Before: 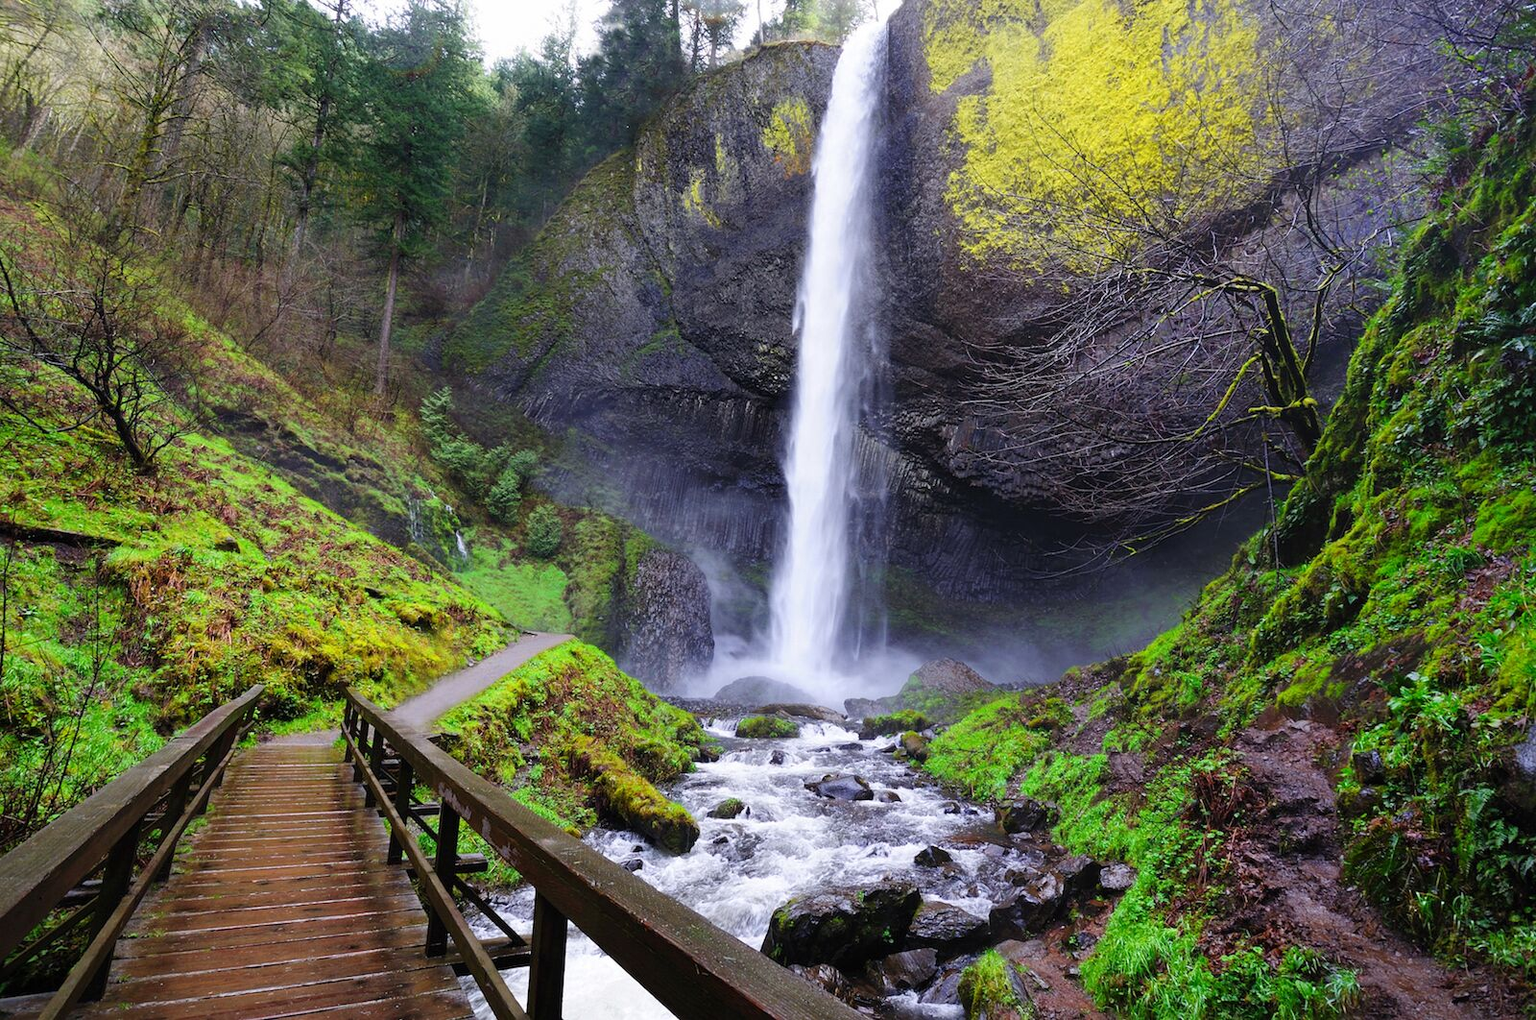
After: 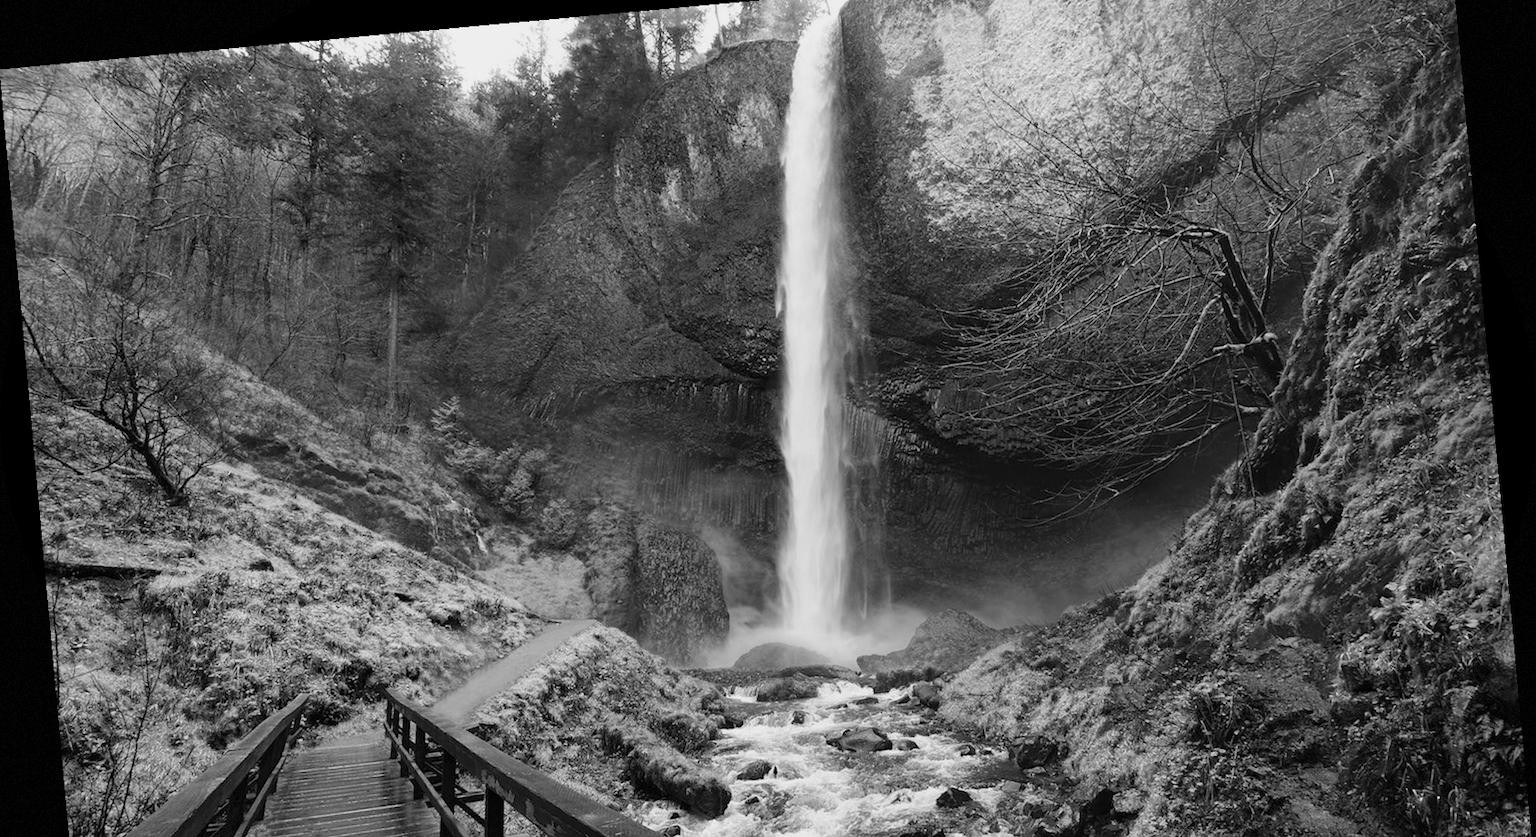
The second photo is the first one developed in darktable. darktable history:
rotate and perspective: rotation -5.2°, automatic cropping off
crop: top 5.667%, bottom 17.637%
vignetting: fall-off start 100%, brightness -0.406, saturation -0.3, width/height ratio 1.324, dithering 8-bit output, unbound false
monochrome: a -71.75, b 75.82
